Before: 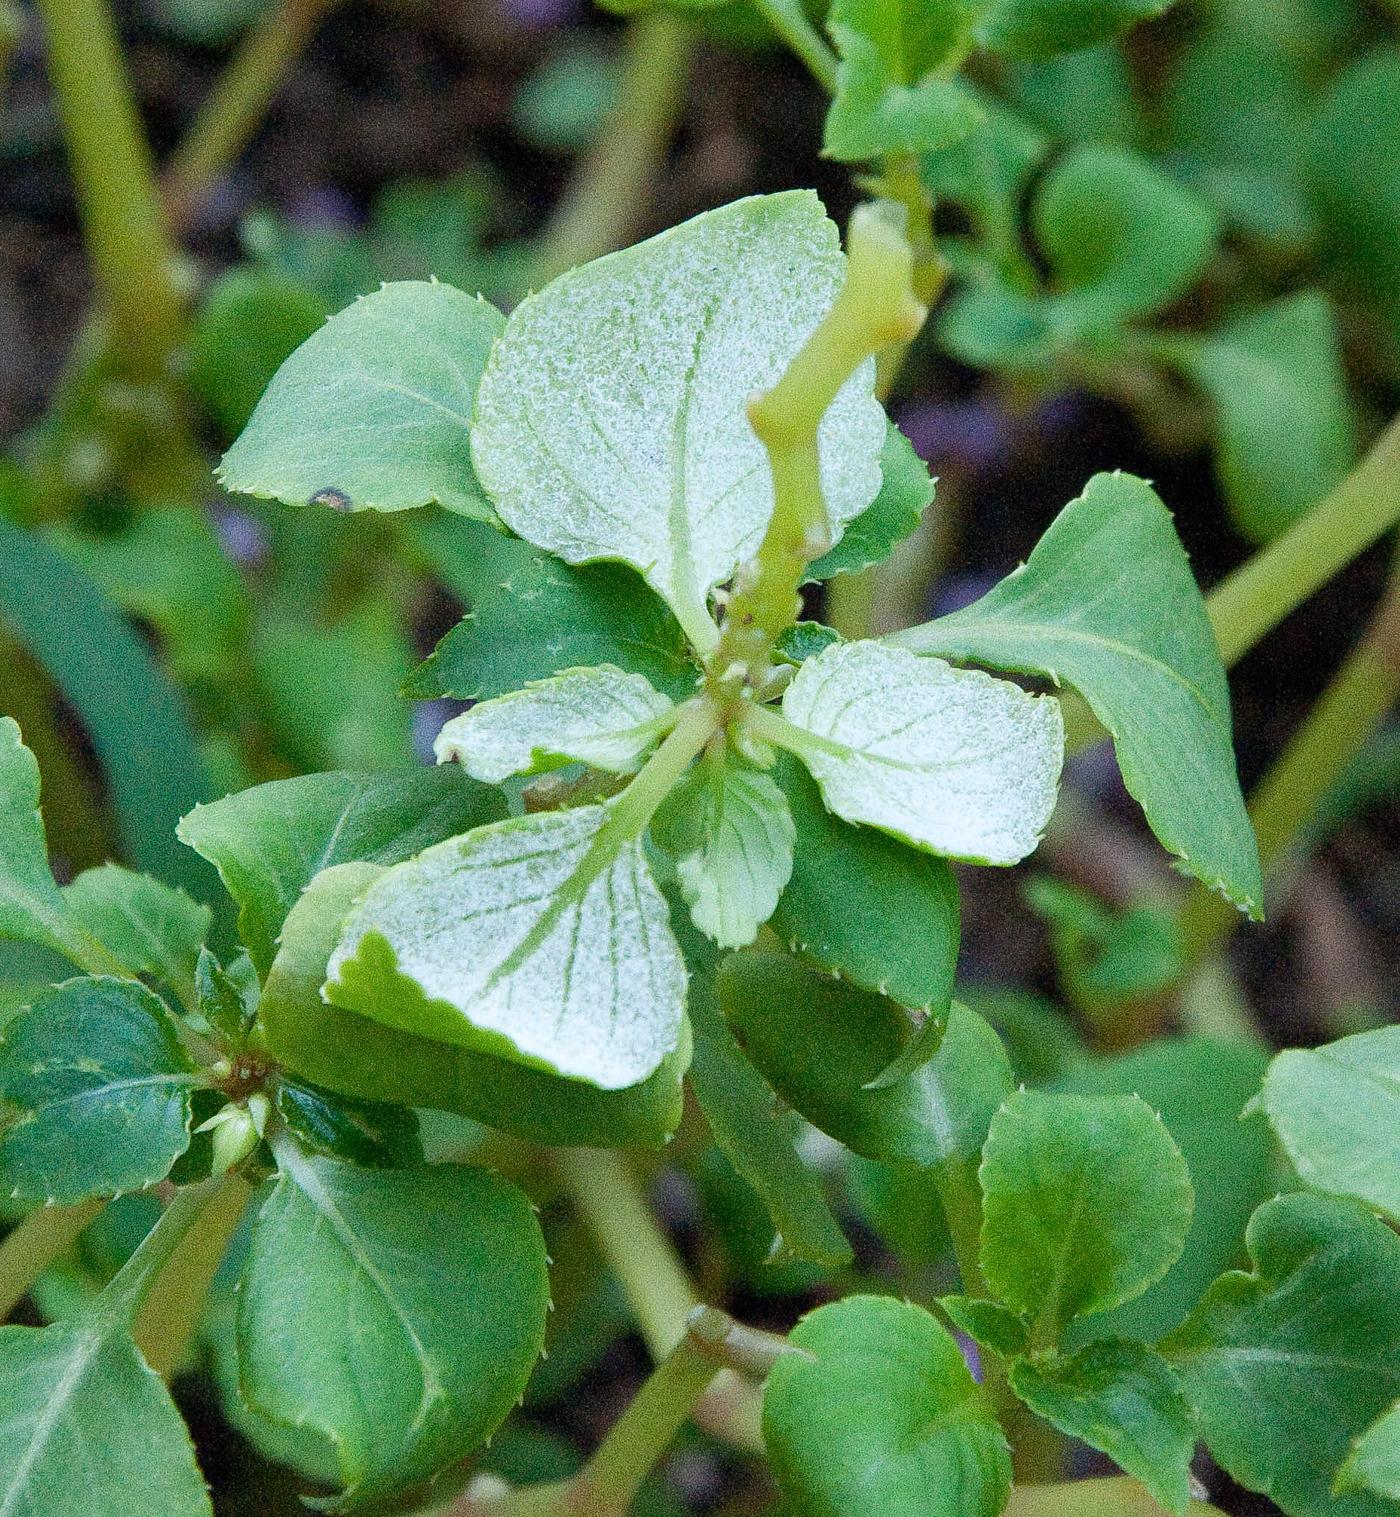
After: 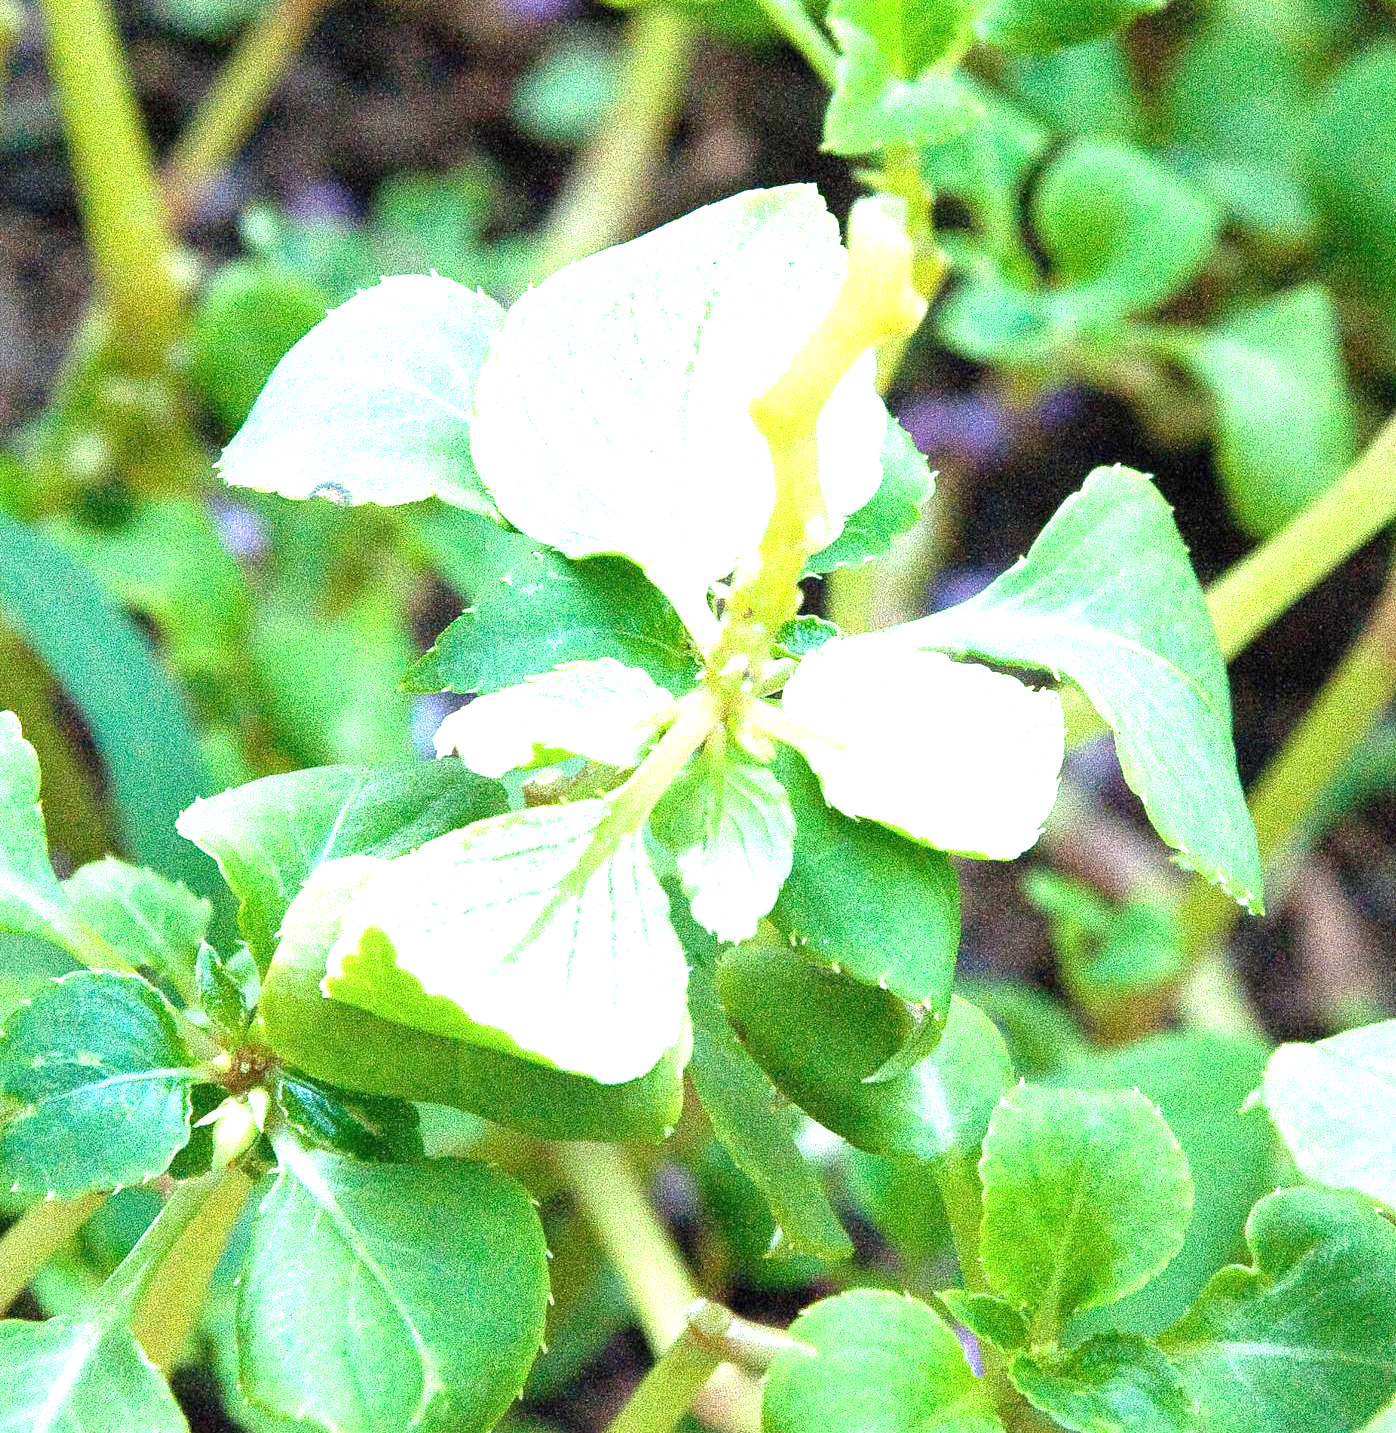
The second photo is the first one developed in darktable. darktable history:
exposure: black level correction 0, exposure 1.741 EV, compensate exposure bias true, compensate highlight preservation false
crop: top 0.448%, right 0.264%, bottom 5.045%
